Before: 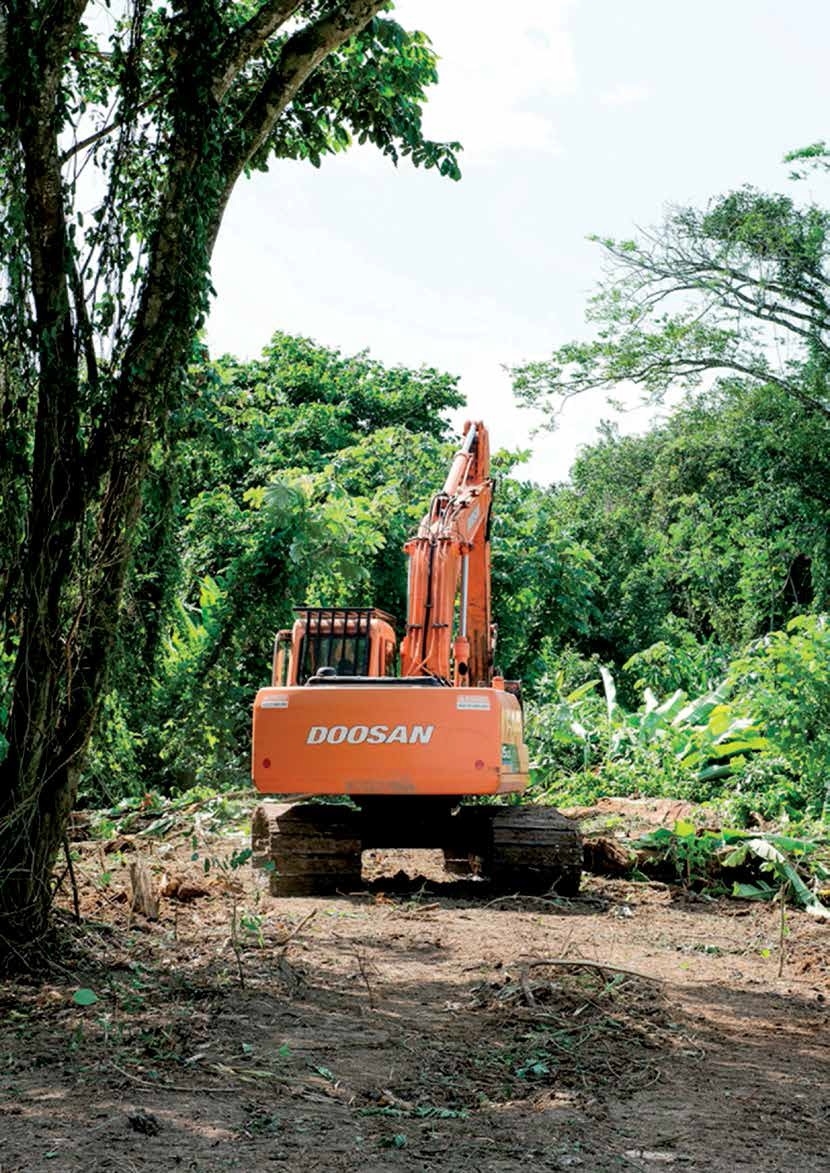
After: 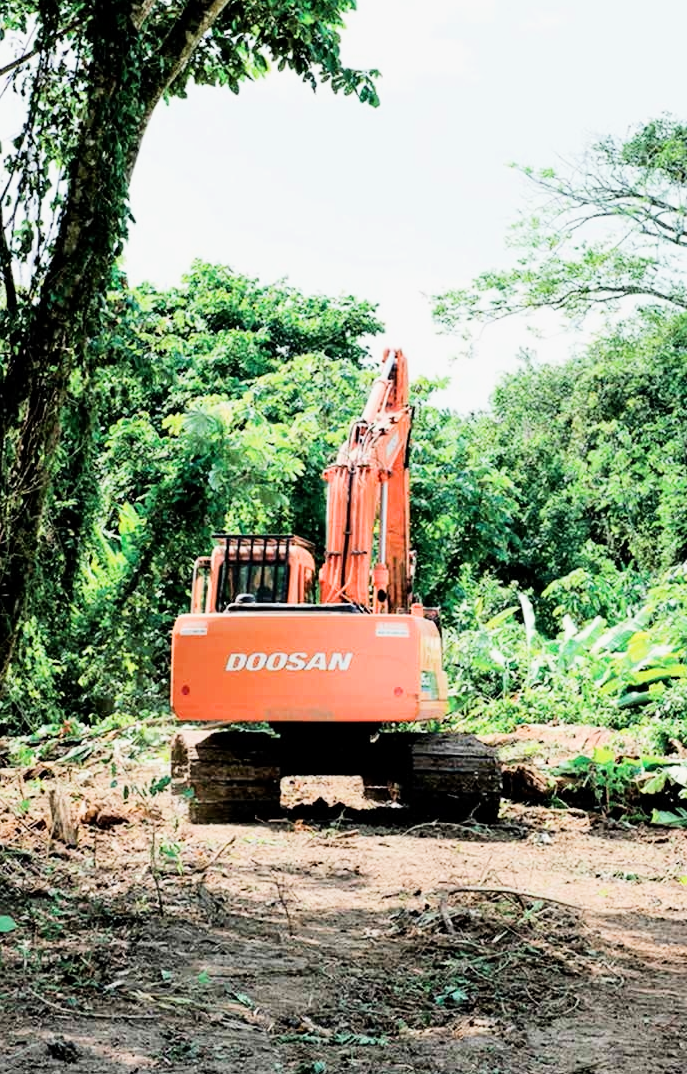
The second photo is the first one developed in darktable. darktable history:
filmic rgb: black relative exposure -7.5 EV, white relative exposure 5 EV, hardness 3.31, contrast 1.3, contrast in shadows safe
exposure: exposure 1.061 EV, compensate highlight preservation false
crop: left 9.807%, top 6.259%, right 7.334%, bottom 2.177%
